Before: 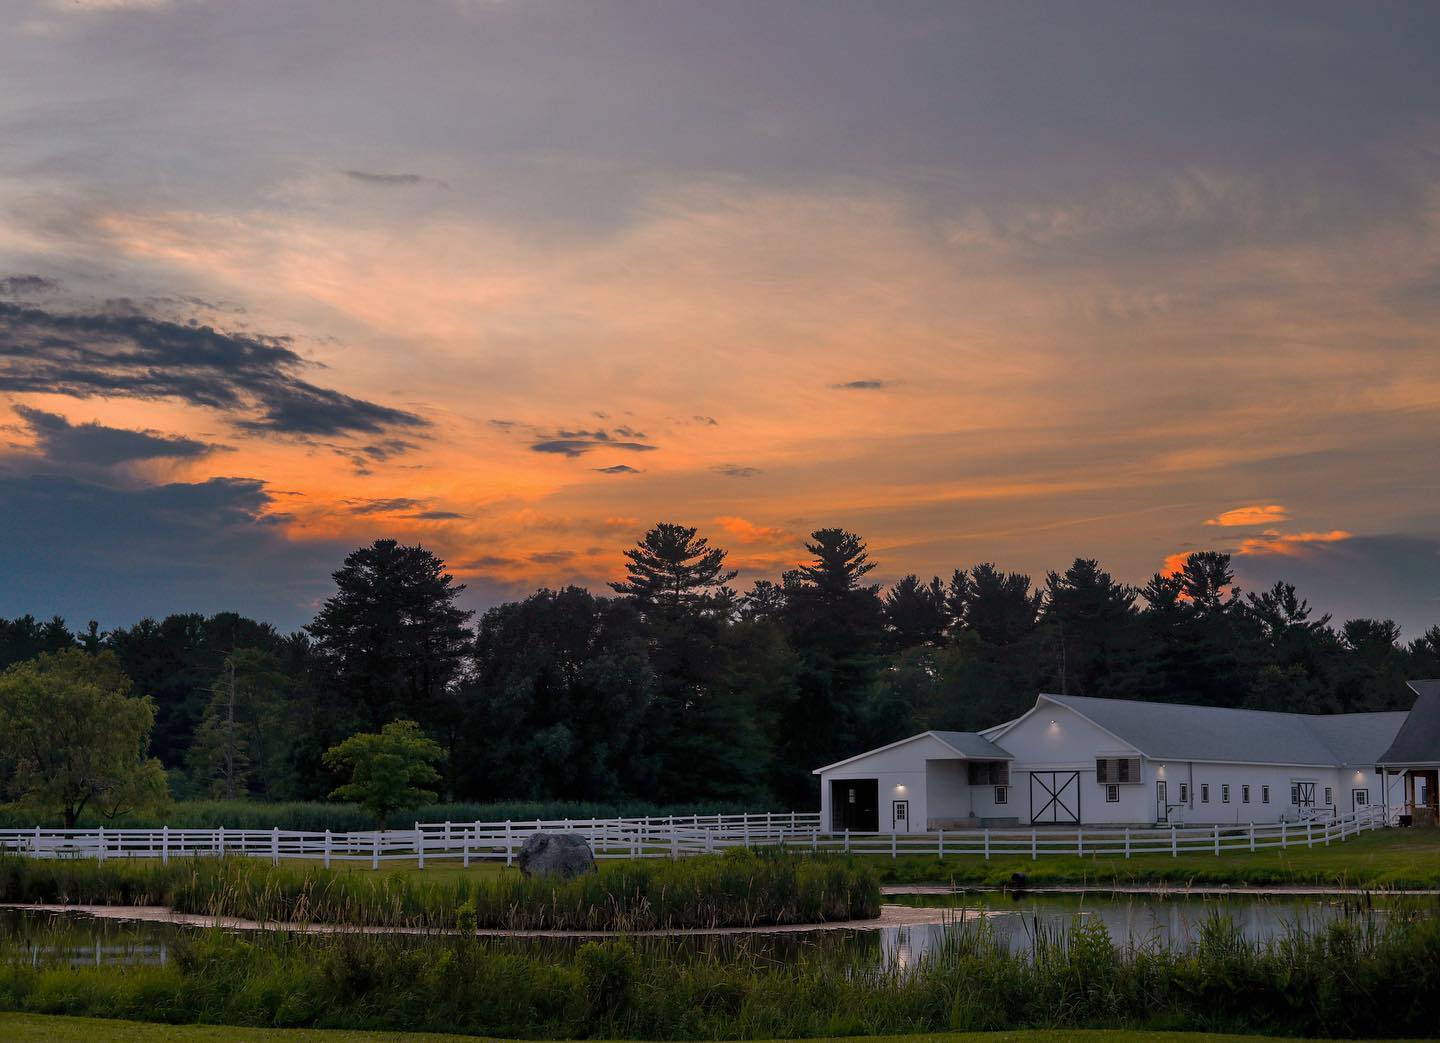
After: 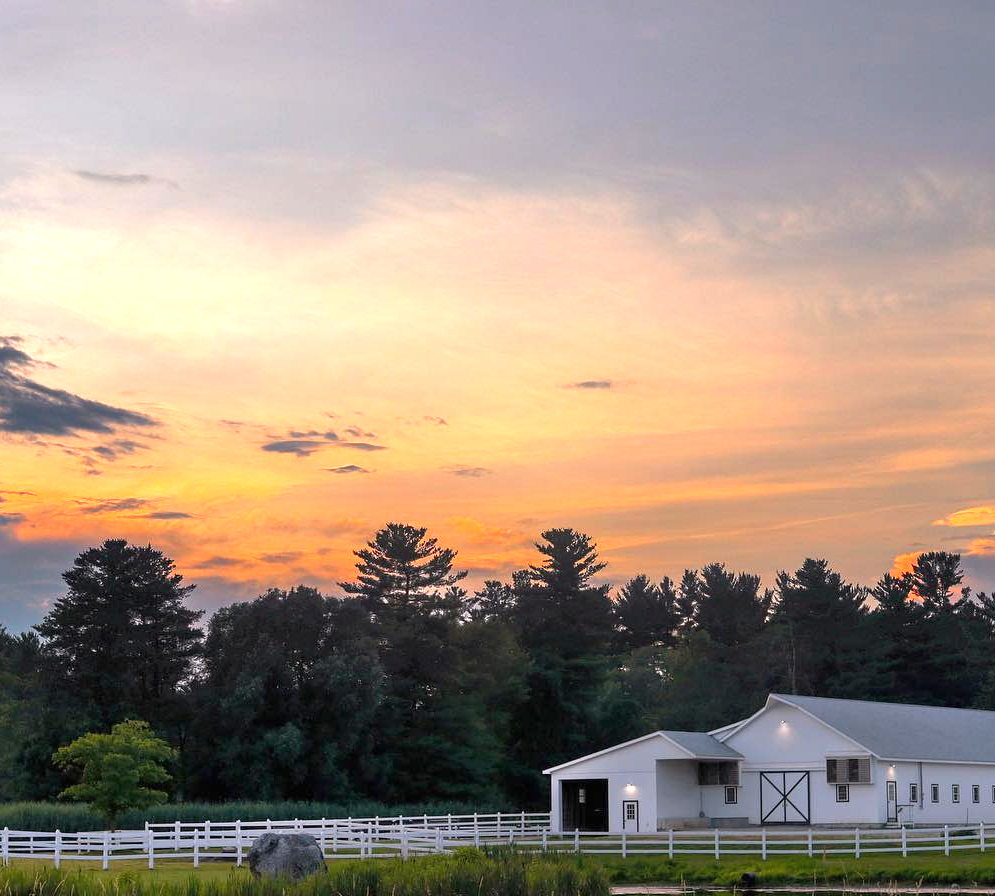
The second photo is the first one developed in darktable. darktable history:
exposure: black level correction 0, exposure 1.2 EV, compensate exposure bias true, compensate highlight preservation false
crop: left 18.8%, right 12.056%, bottom 14.057%
